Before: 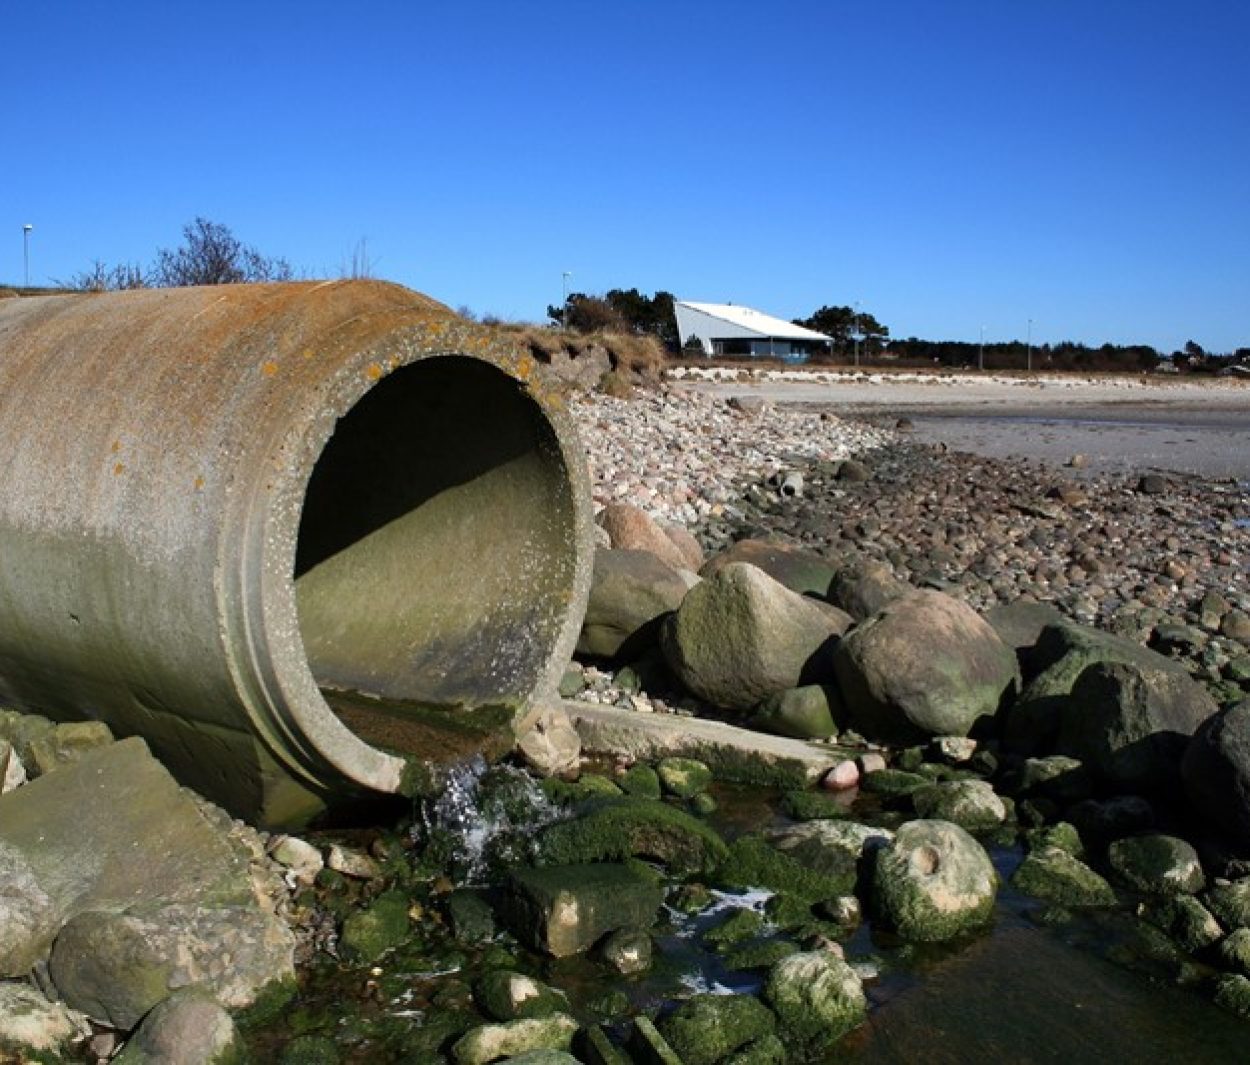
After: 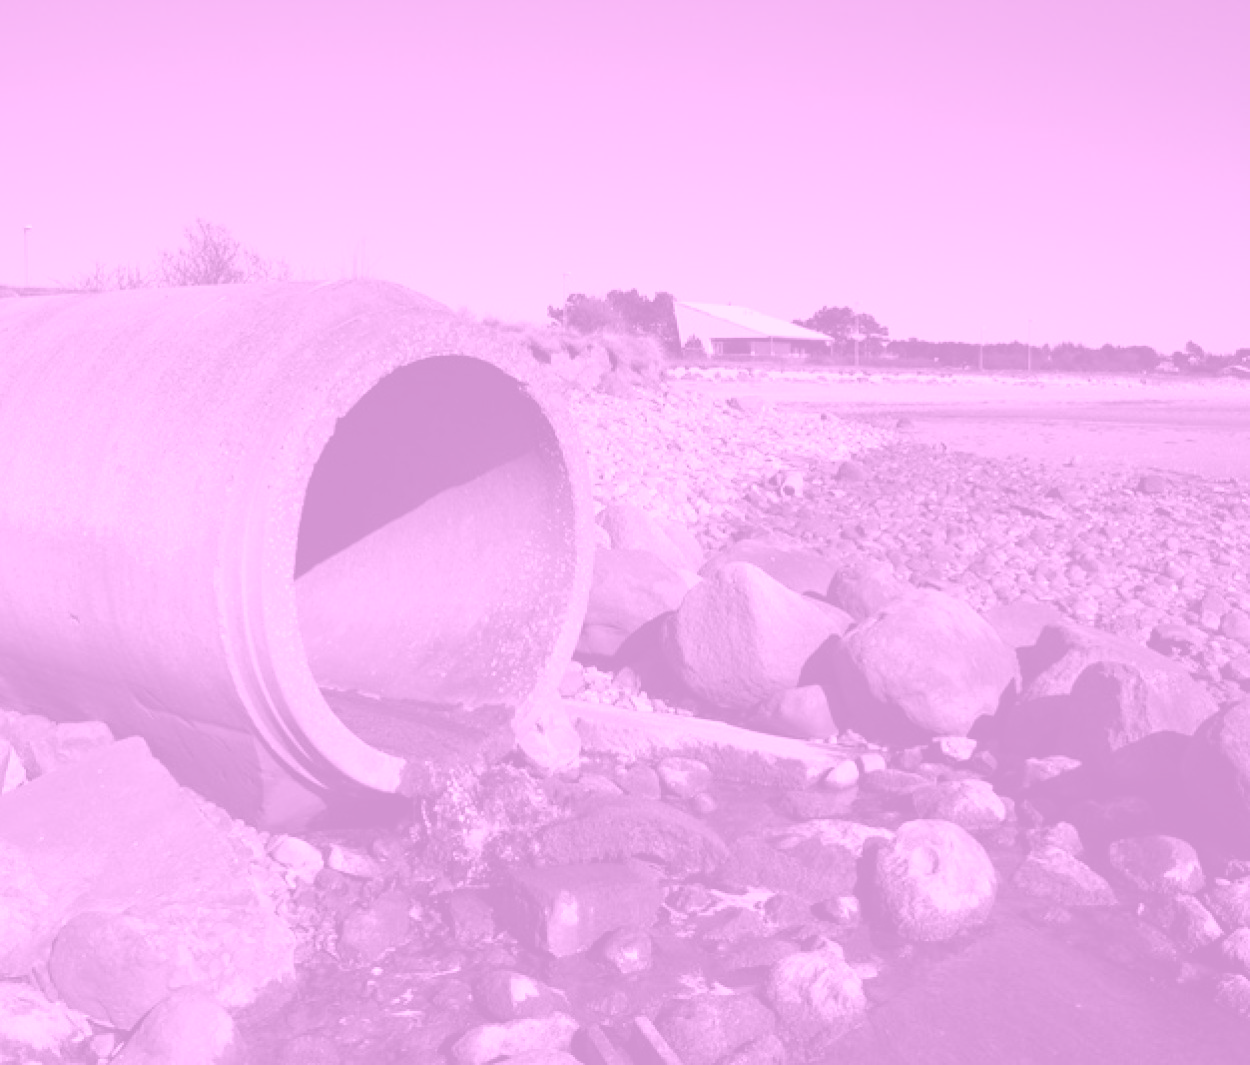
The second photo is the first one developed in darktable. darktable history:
colorize: hue 331.2°, saturation 75%, source mix 30.28%, lightness 70.52%, version 1
white balance: red 0.988, blue 1.017
